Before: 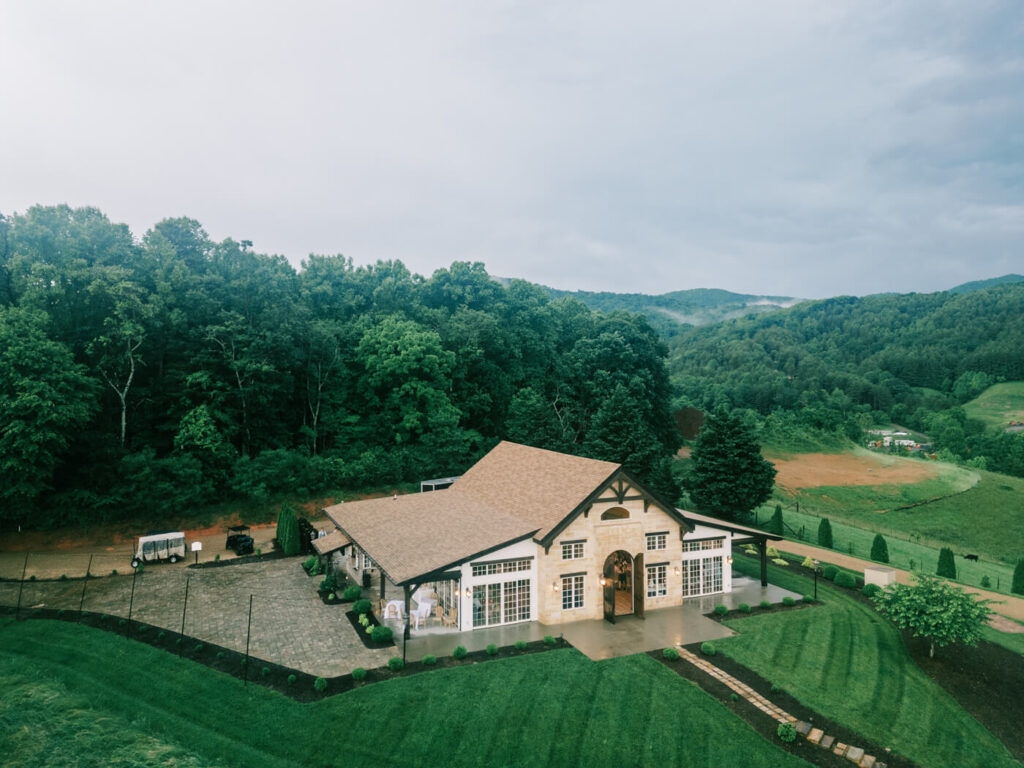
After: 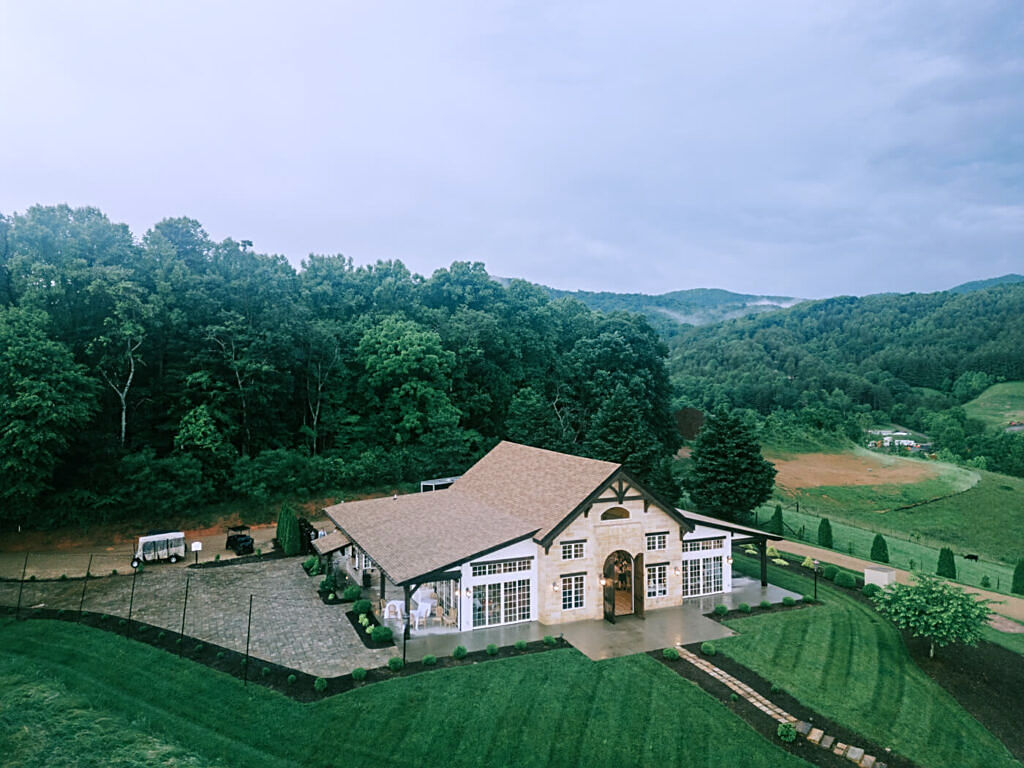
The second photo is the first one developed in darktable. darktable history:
sharpen: on, module defaults
white balance: red 0.967, blue 1.119, emerald 0.756
